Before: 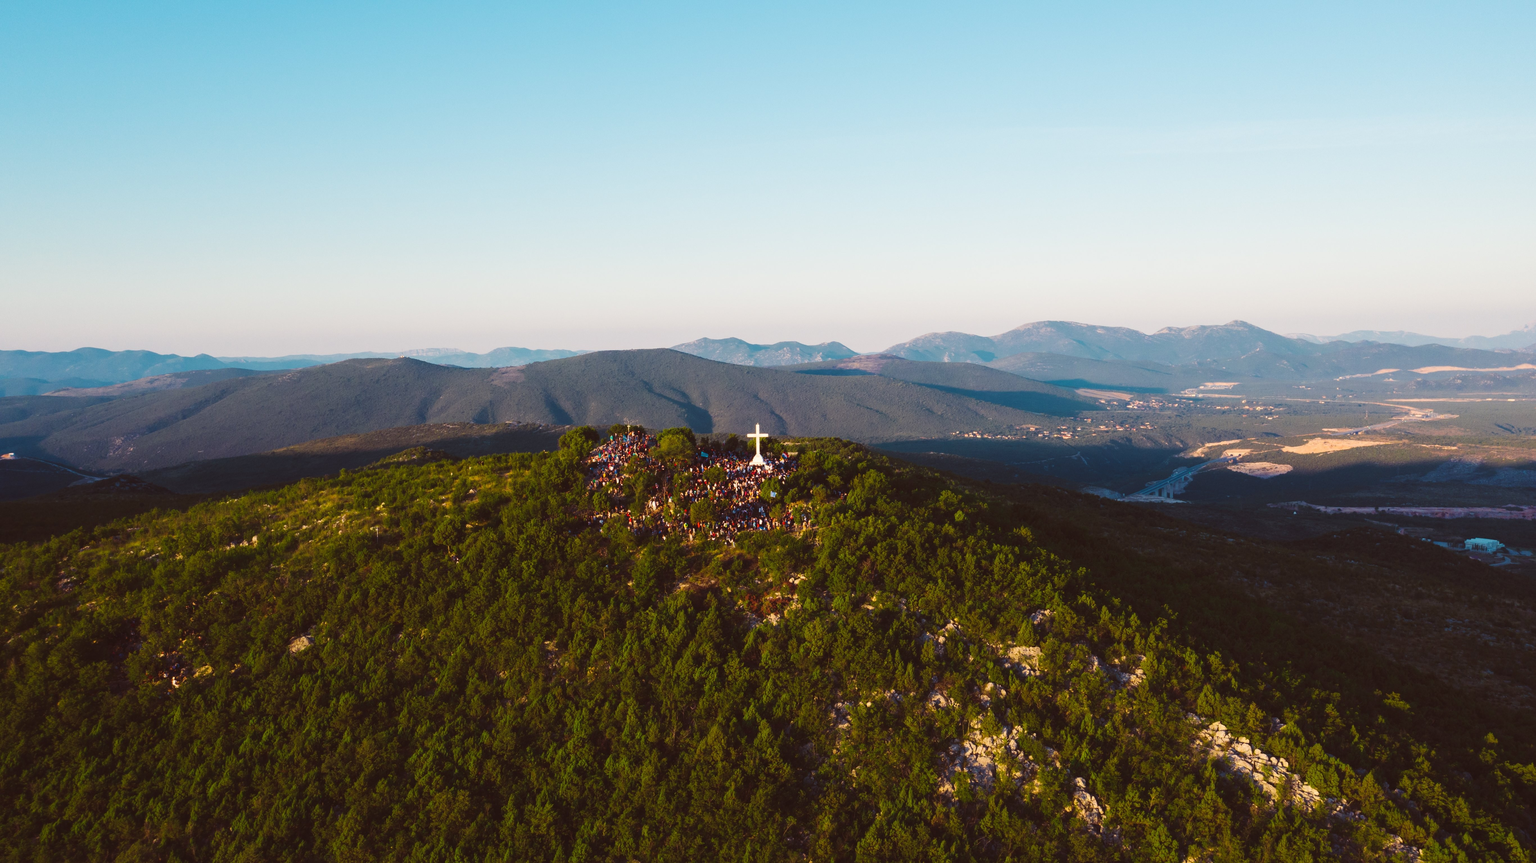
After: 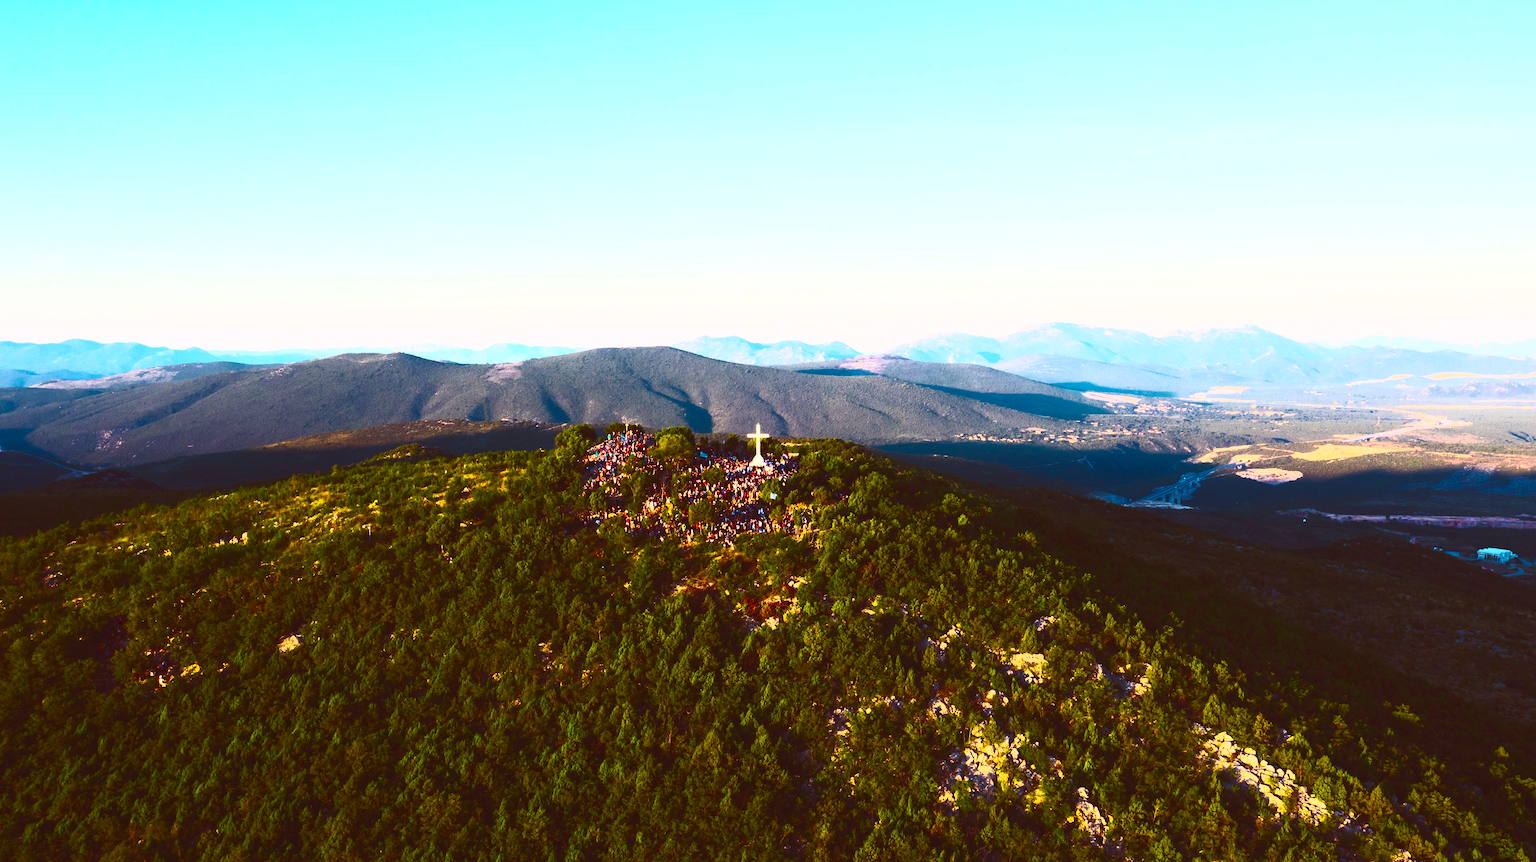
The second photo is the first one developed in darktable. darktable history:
crop and rotate: angle -0.601°
contrast brightness saturation: contrast 0.814, brightness 0.589, saturation 0.586
exposure: black level correction 0.002, compensate exposure bias true, compensate highlight preservation false
tone equalizer: on, module defaults
